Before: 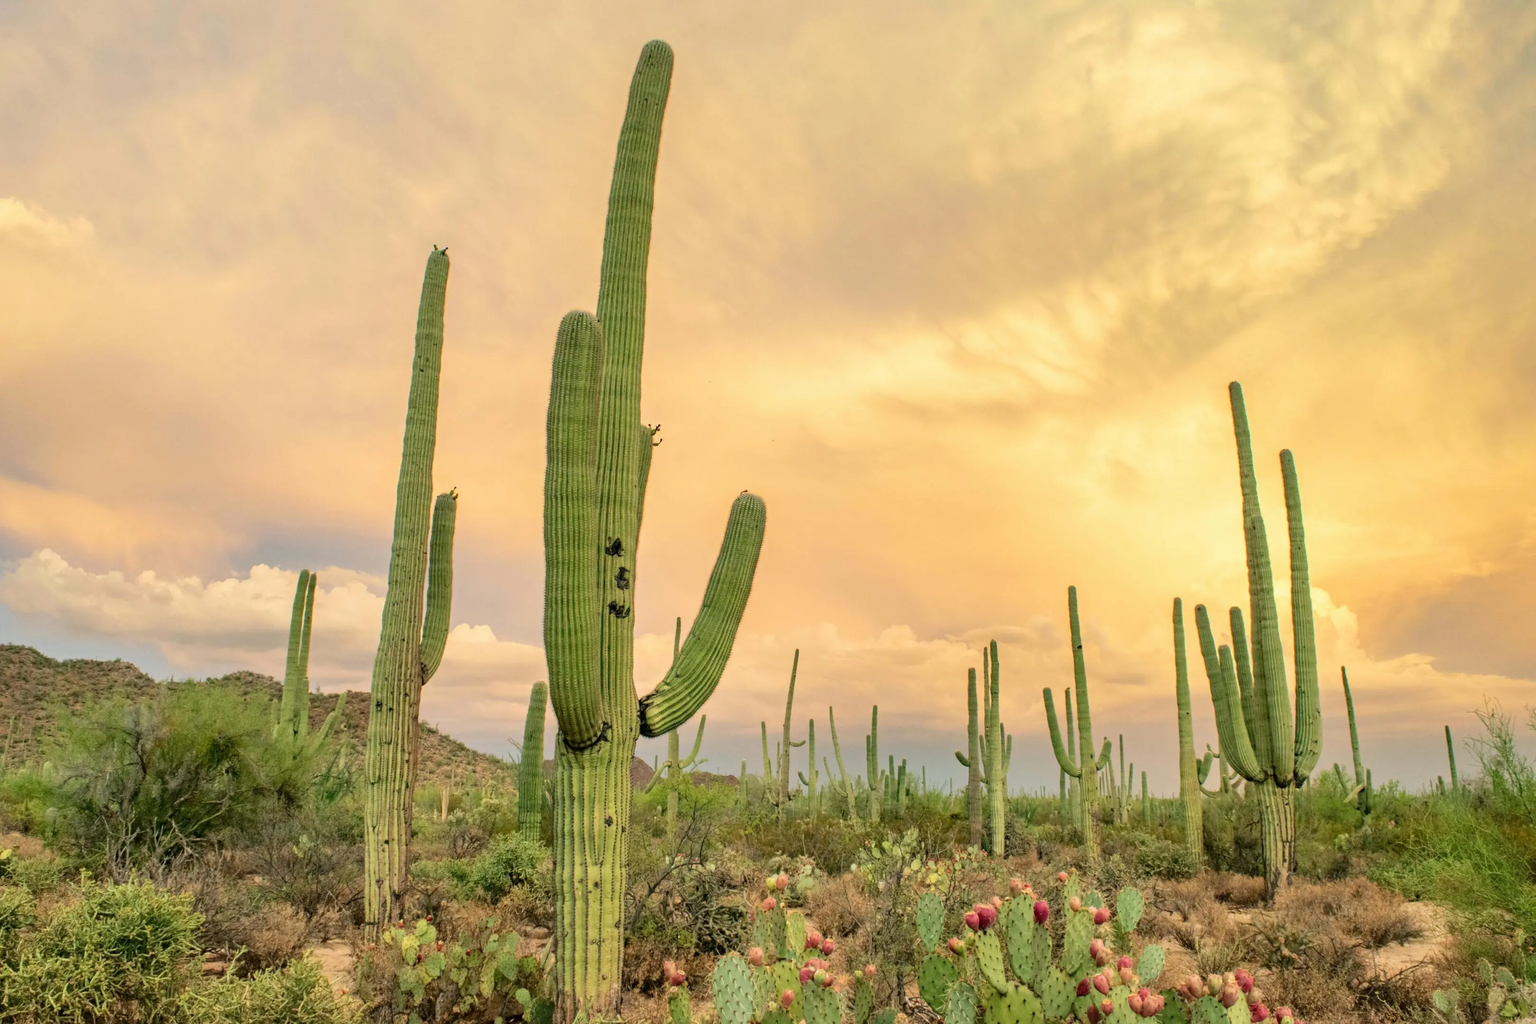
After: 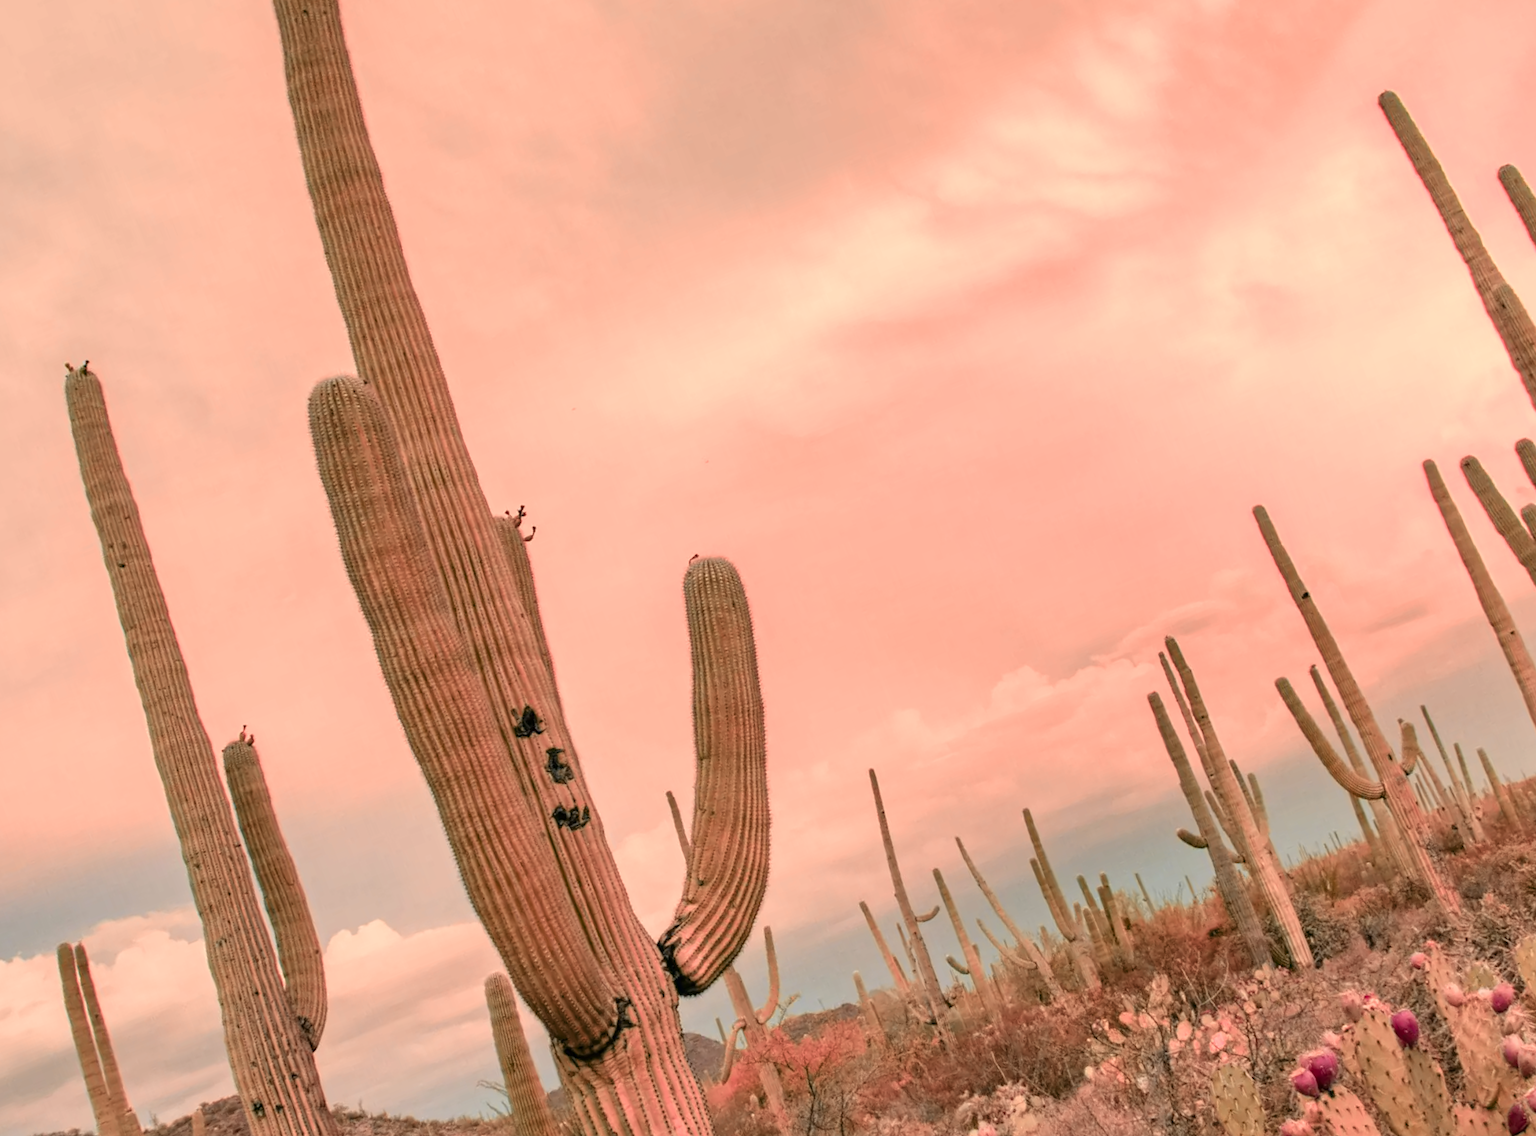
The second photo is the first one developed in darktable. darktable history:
crop and rotate: angle 21.36°, left 6.964%, right 3.942%, bottom 1.118%
color zones: curves: ch2 [(0, 0.488) (0.143, 0.417) (0.286, 0.212) (0.429, 0.179) (0.571, 0.154) (0.714, 0.415) (0.857, 0.495) (1, 0.488)]
